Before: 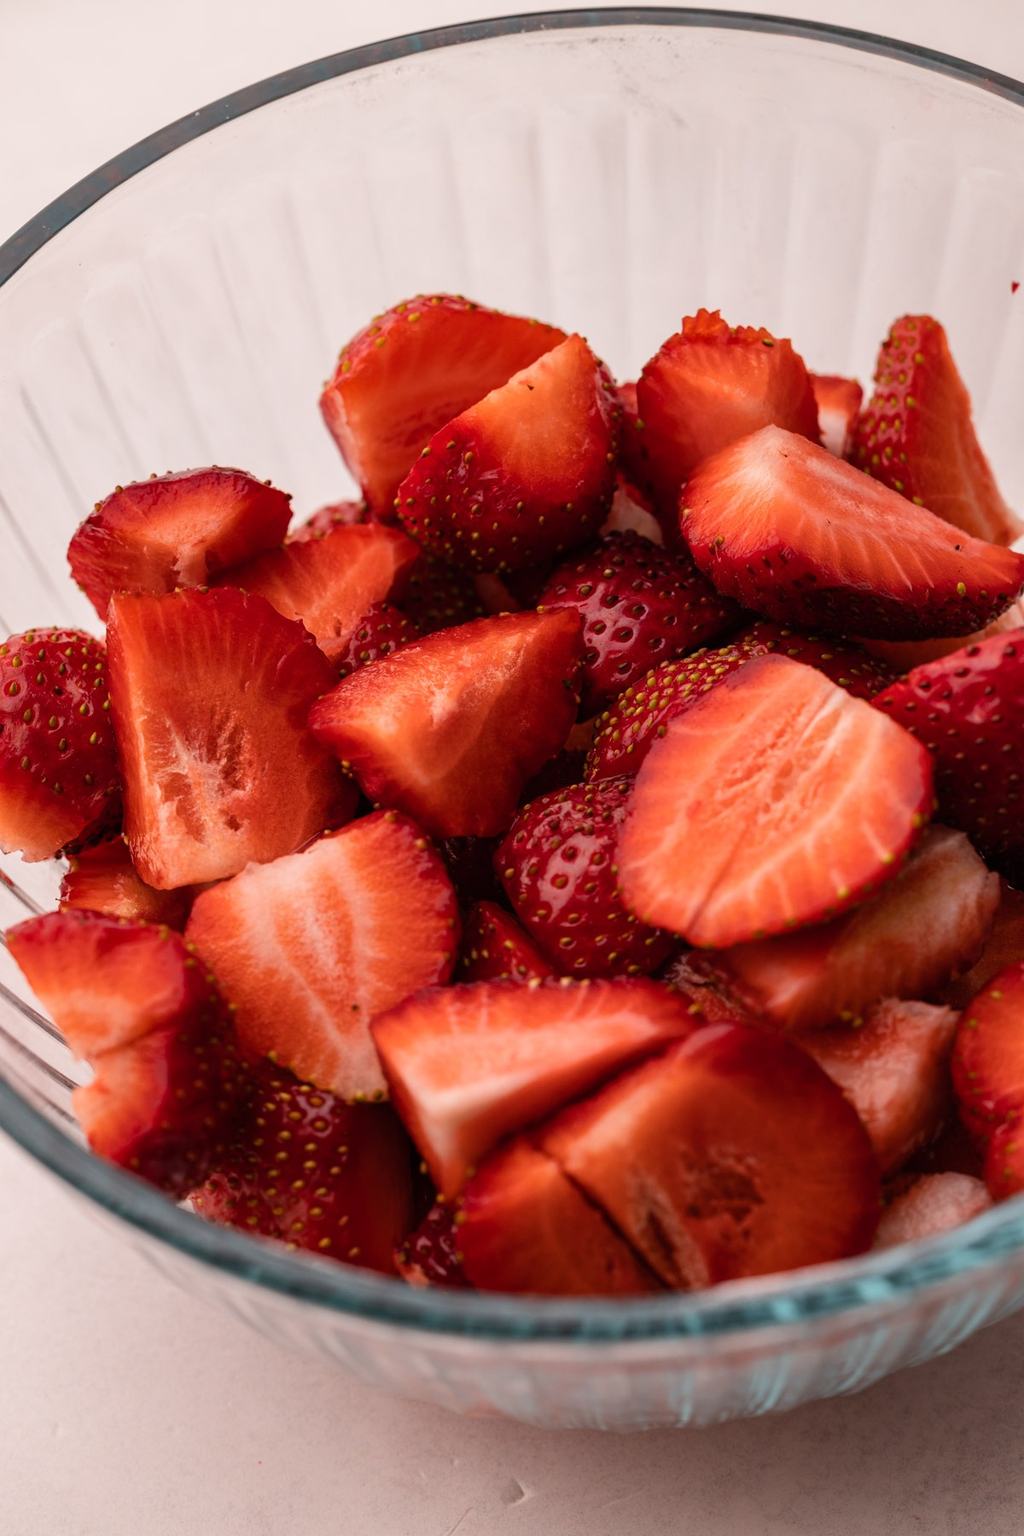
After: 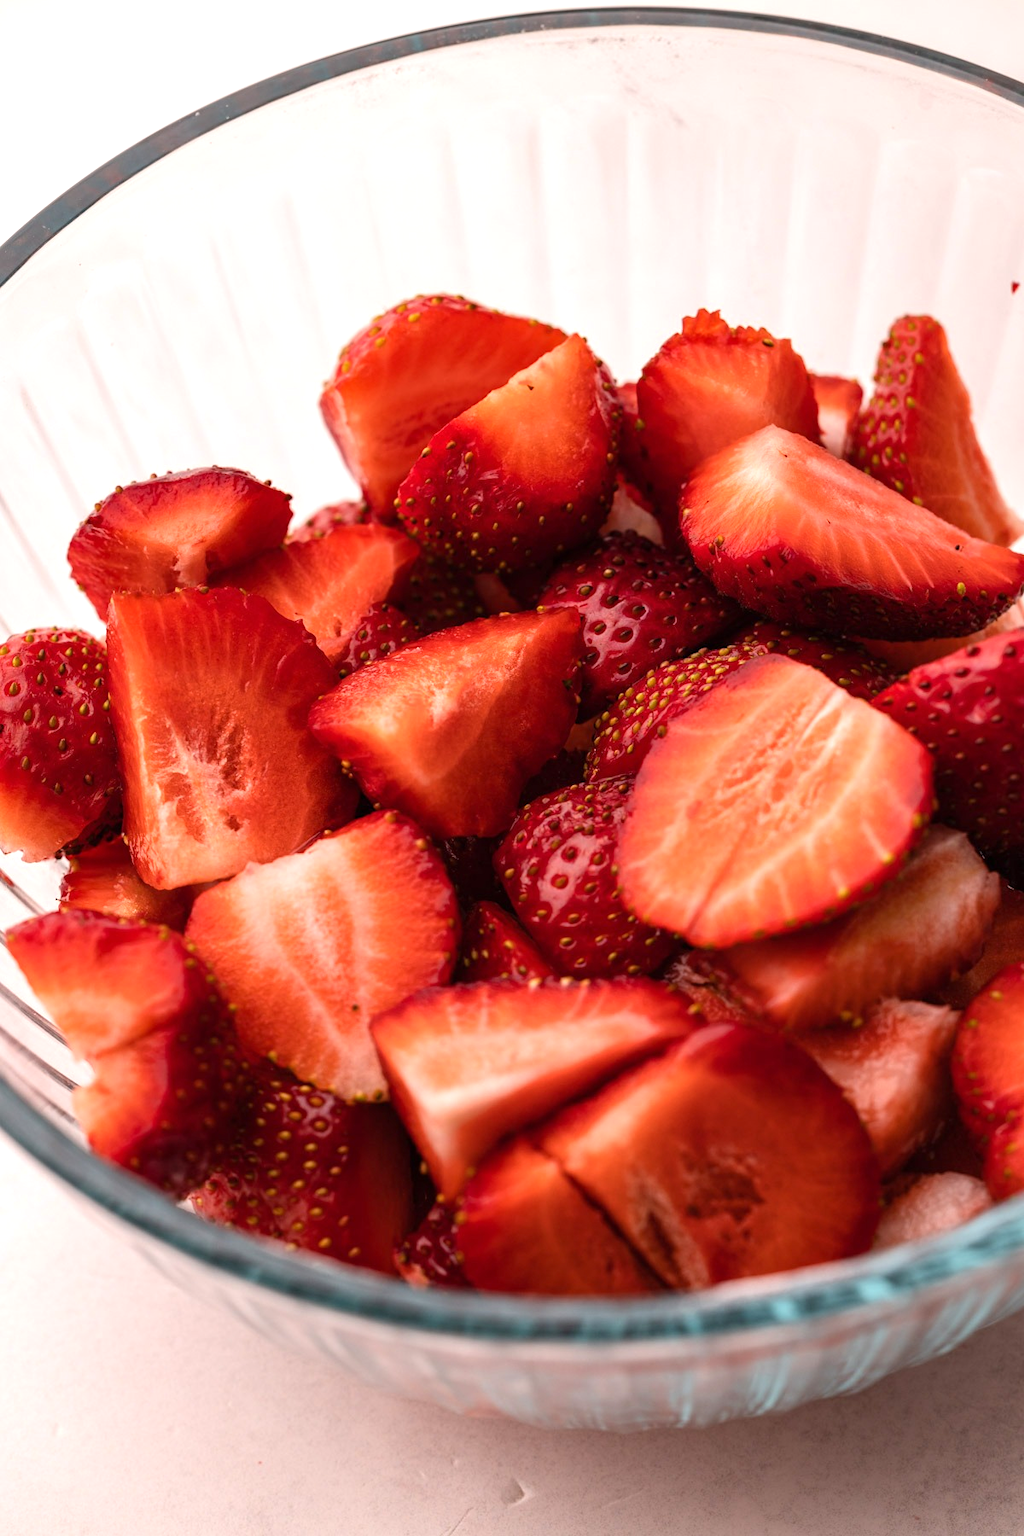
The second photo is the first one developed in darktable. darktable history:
exposure: exposure 0.52 EV, compensate highlight preservation false
